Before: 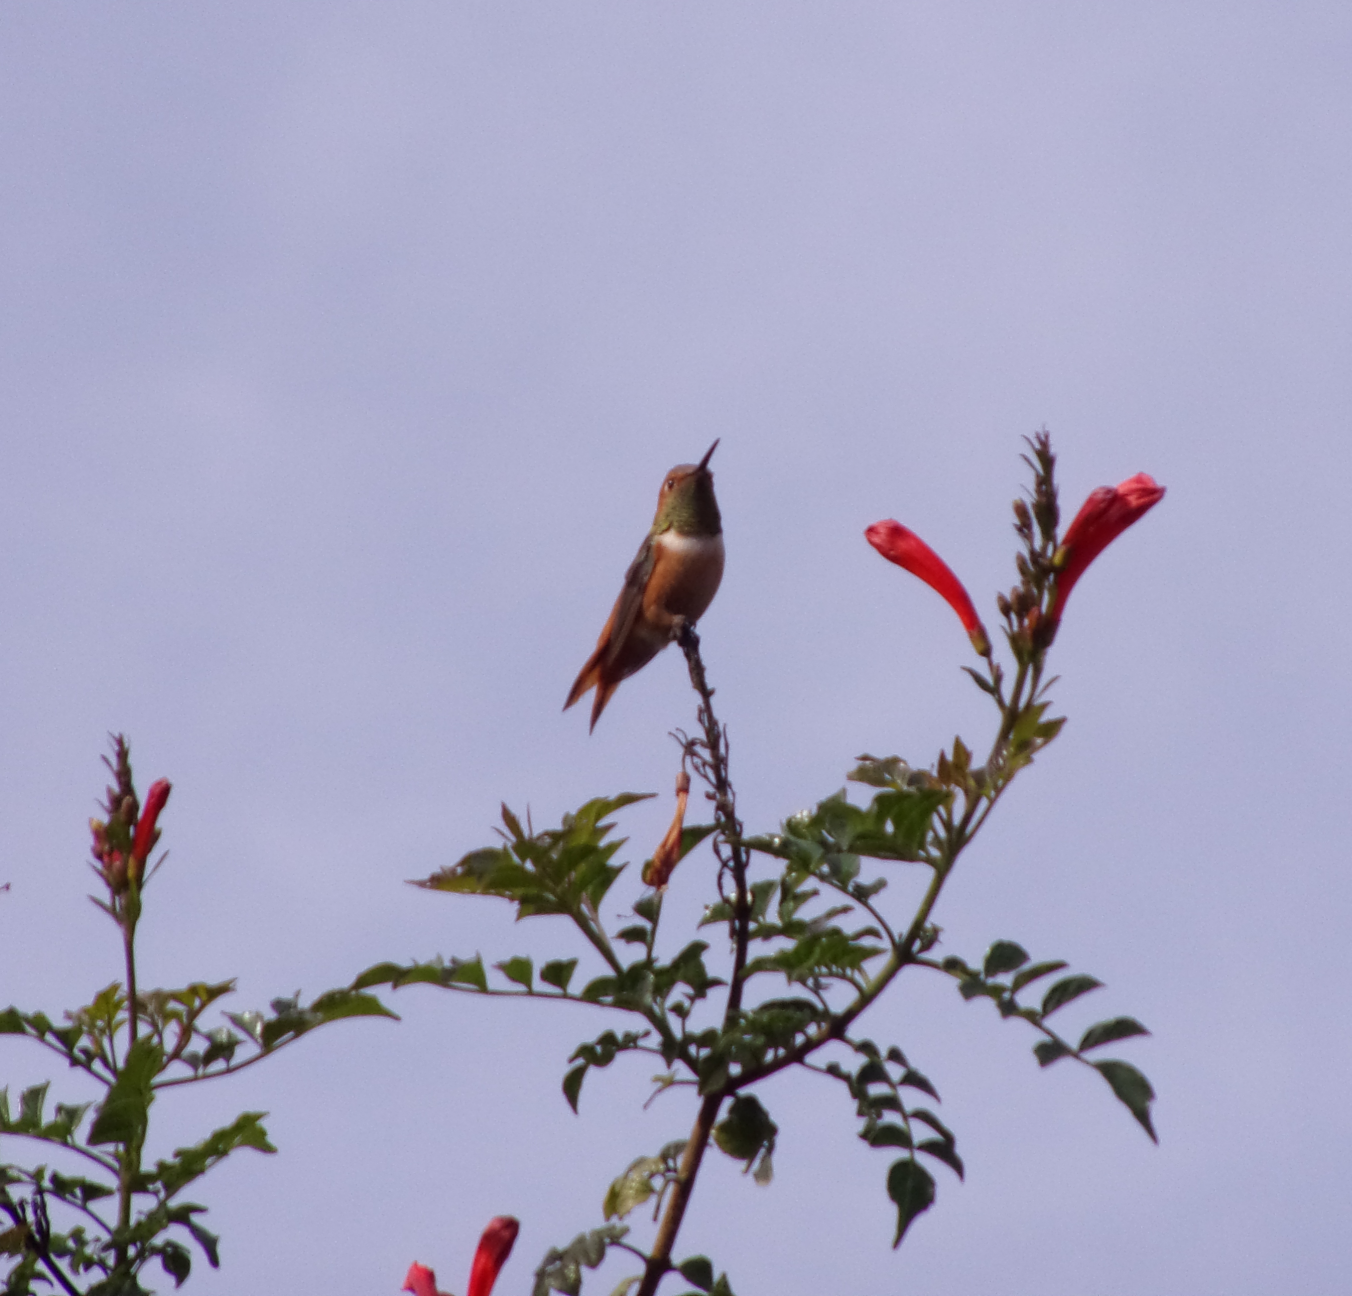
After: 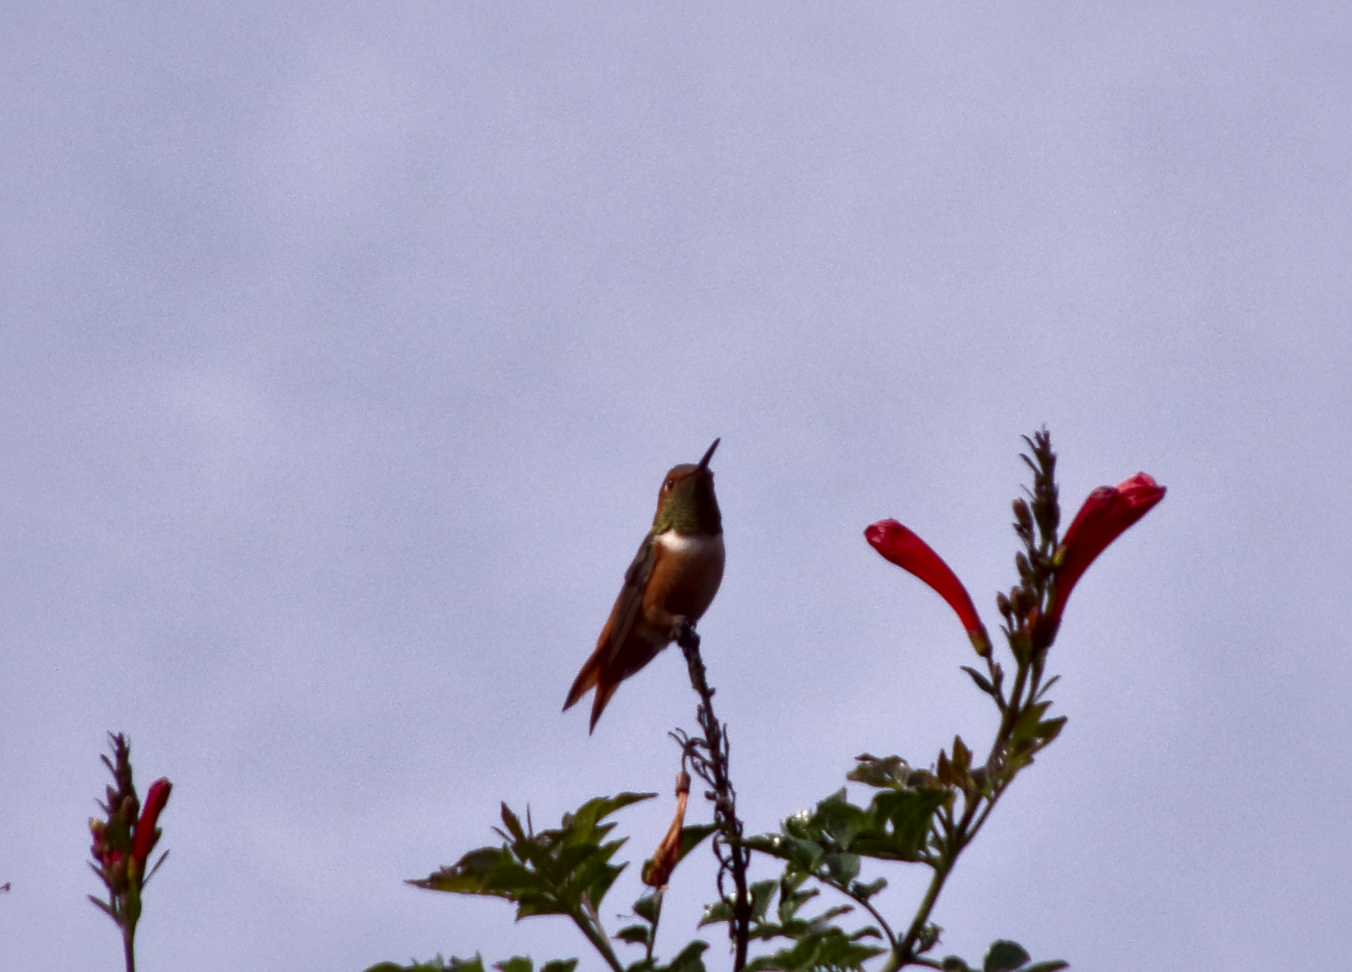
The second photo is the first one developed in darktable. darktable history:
crop: bottom 24.988%
local contrast: mode bilateral grid, contrast 44, coarseness 69, detail 214%, midtone range 0.2
